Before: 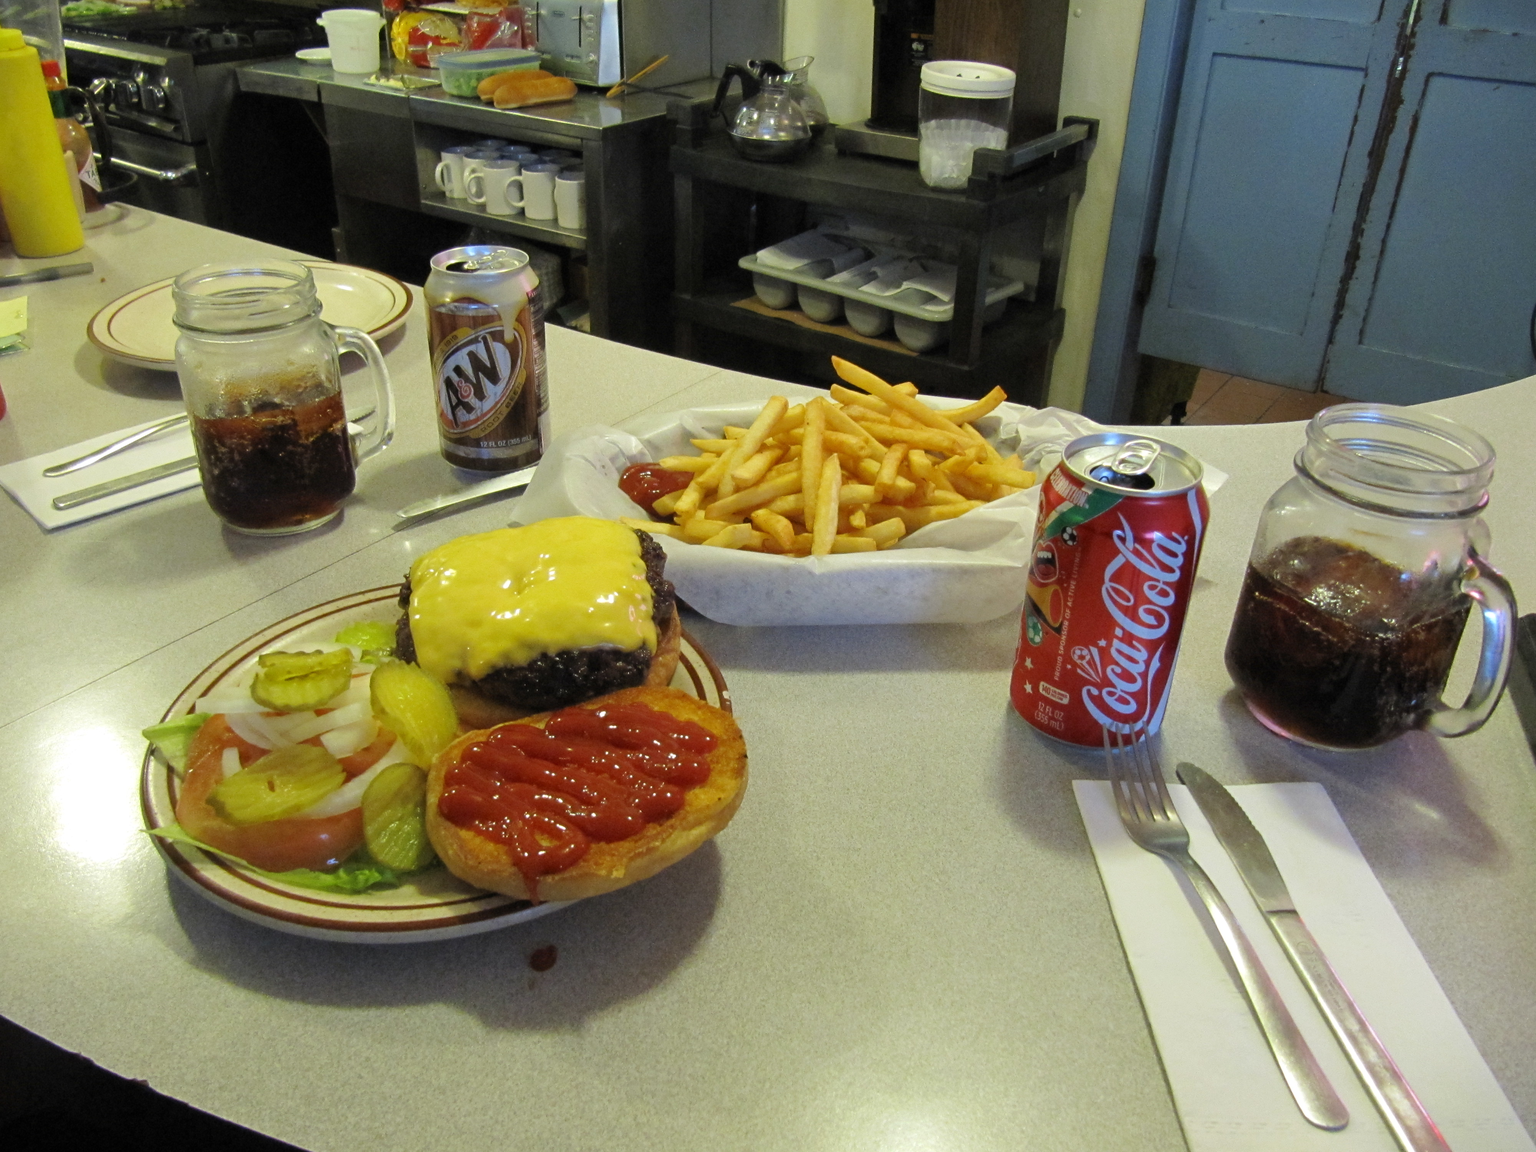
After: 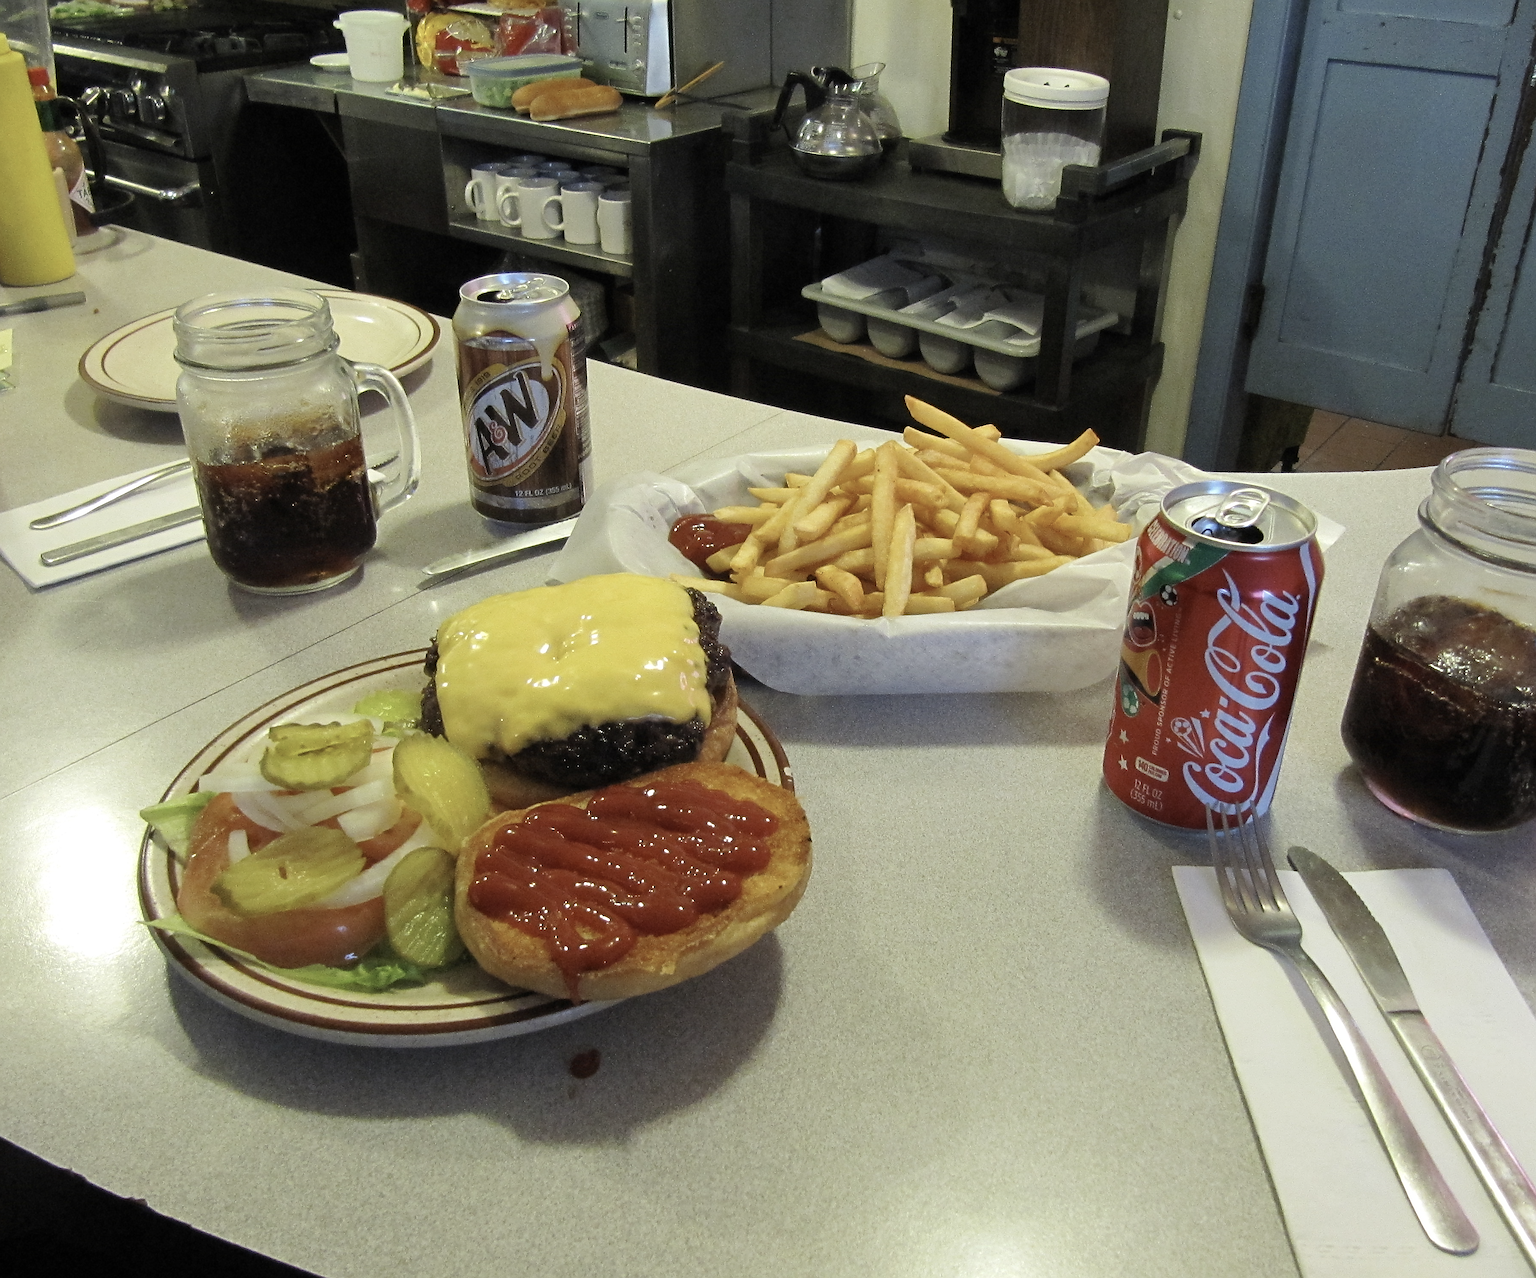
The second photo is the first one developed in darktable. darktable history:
crop and rotate: left 1.088%, right 8.807%
contrast brightness saturation: contrast 0.1, saturation -0.3
sharpen: radius 1.4, amount 1.25, threshold 0.7
